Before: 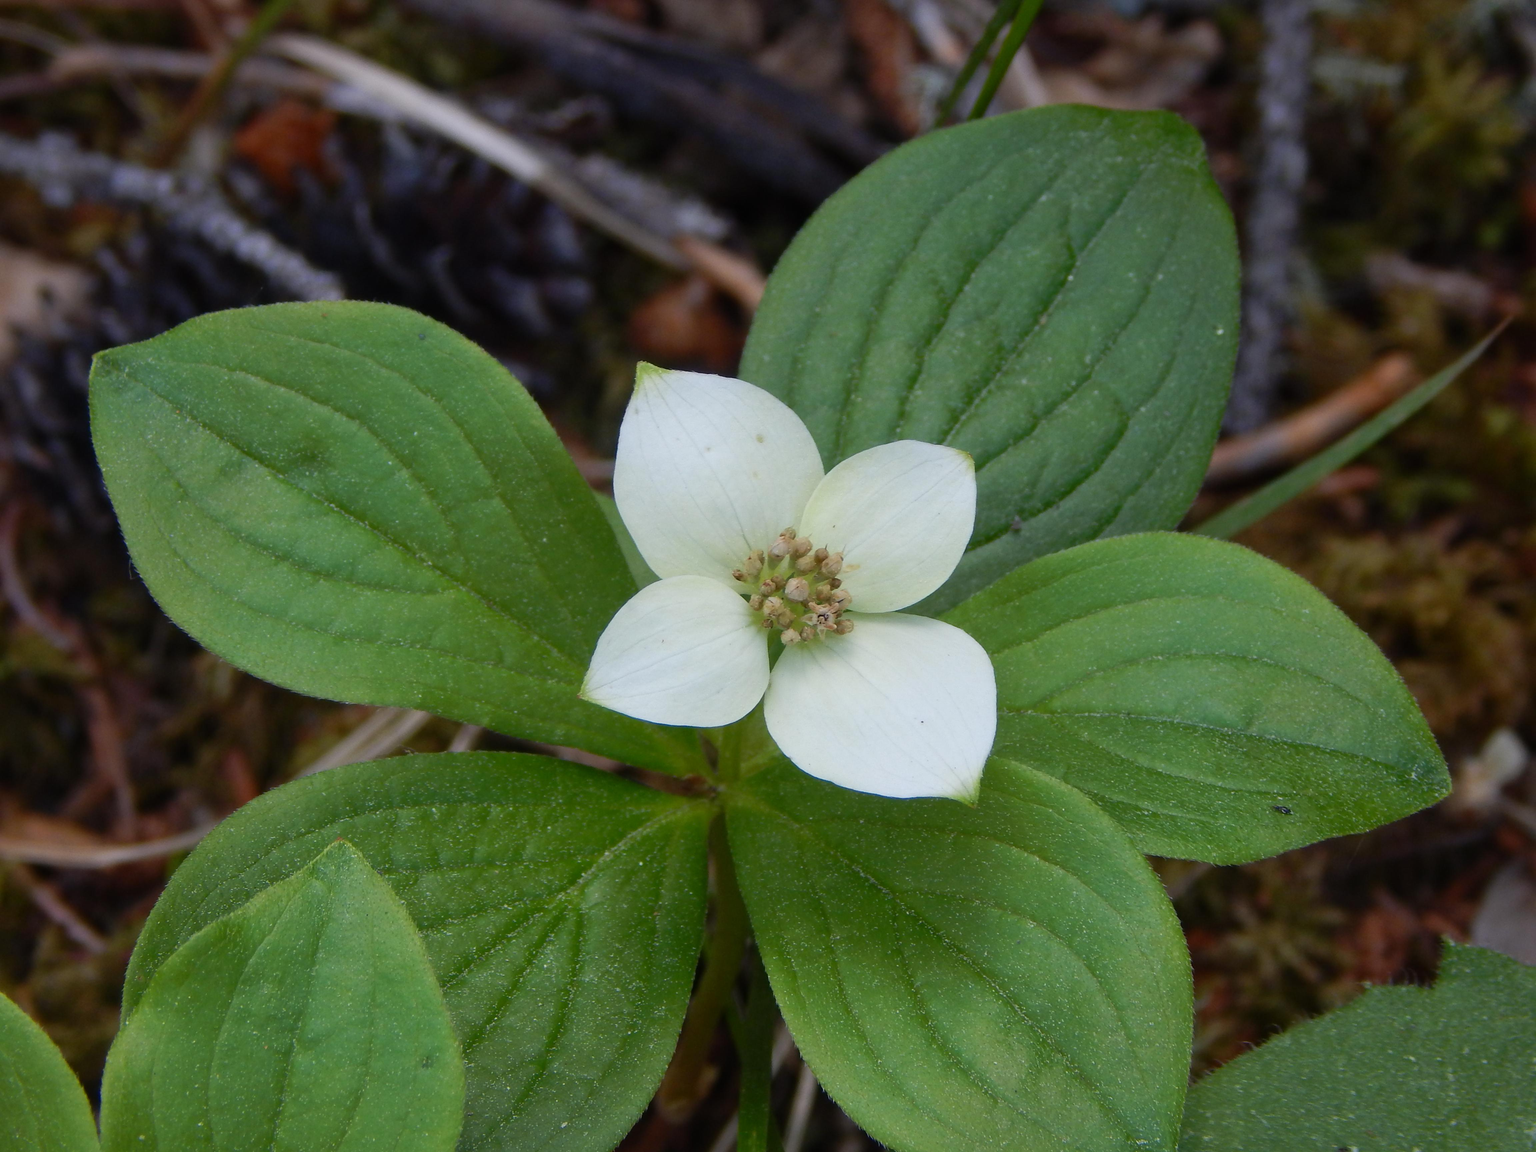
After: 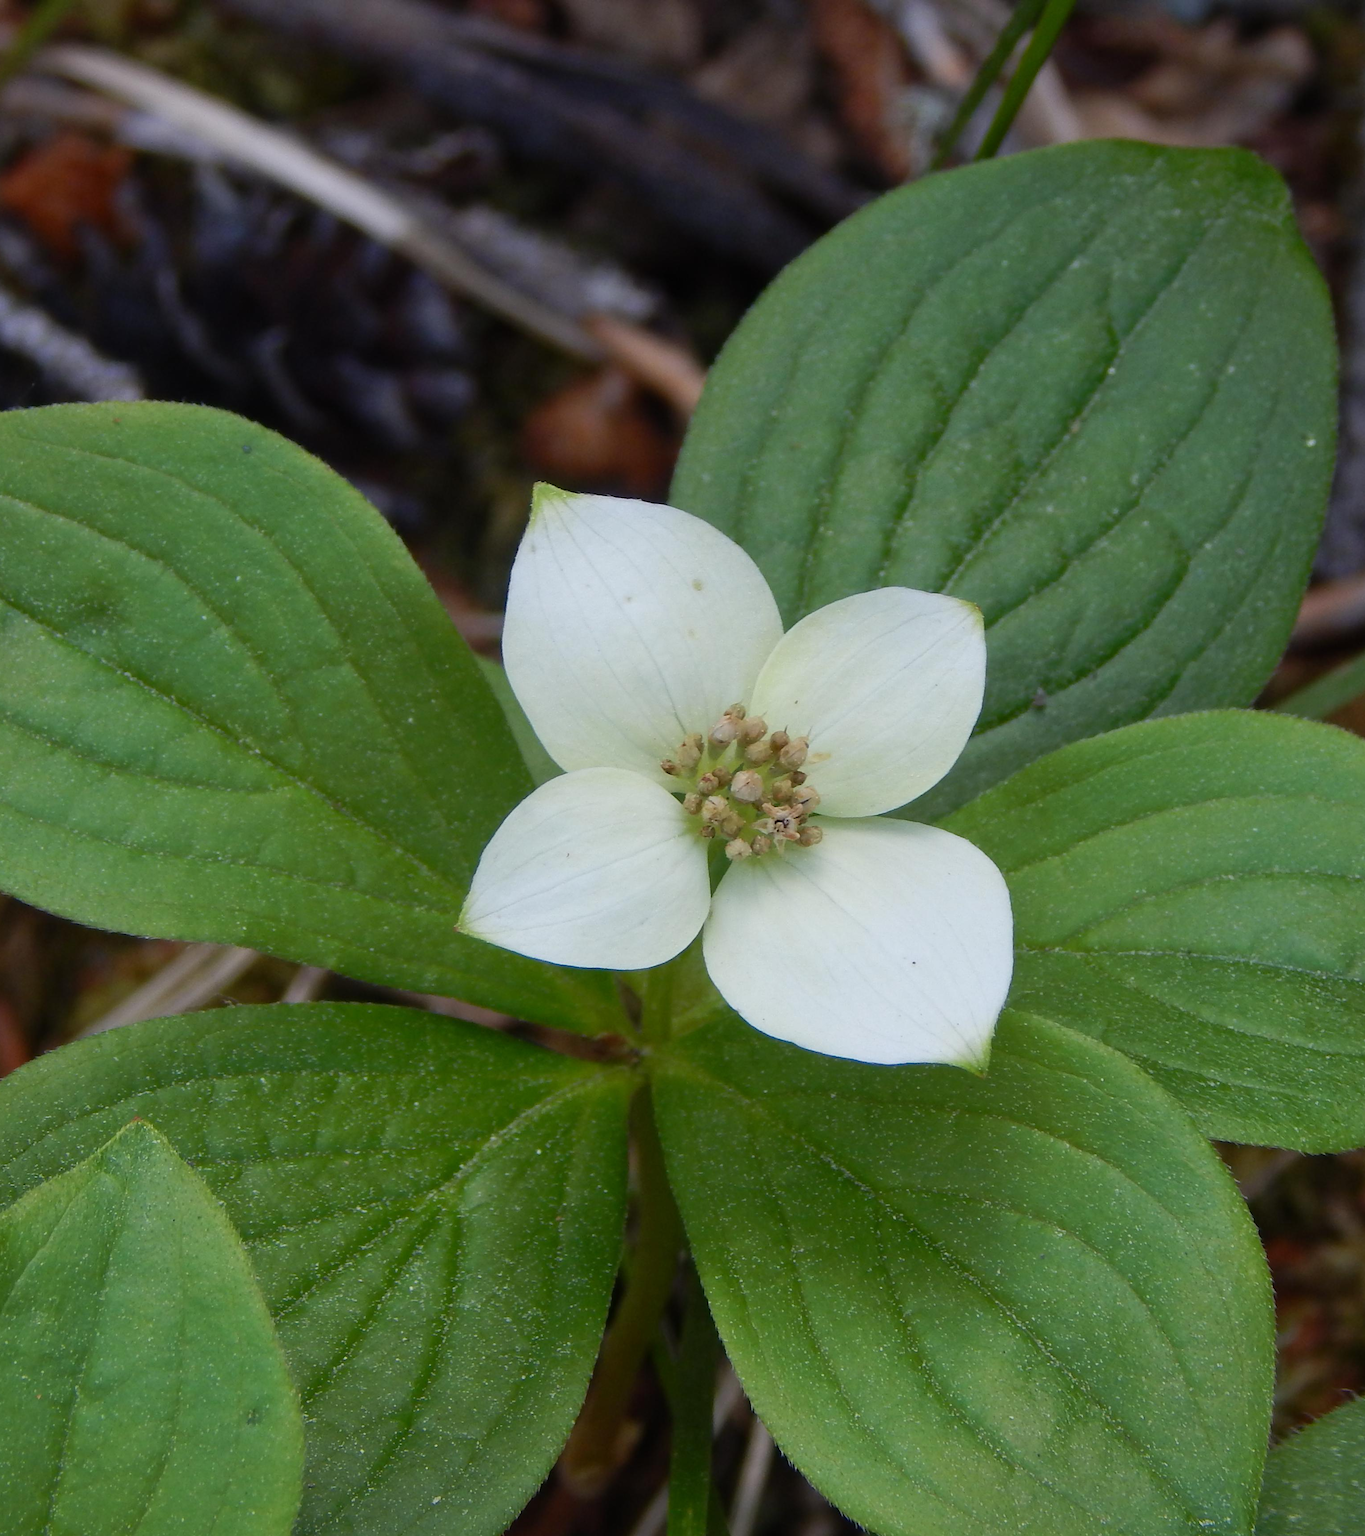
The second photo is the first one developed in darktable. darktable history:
crop: left 15.435%, right 17.879%
